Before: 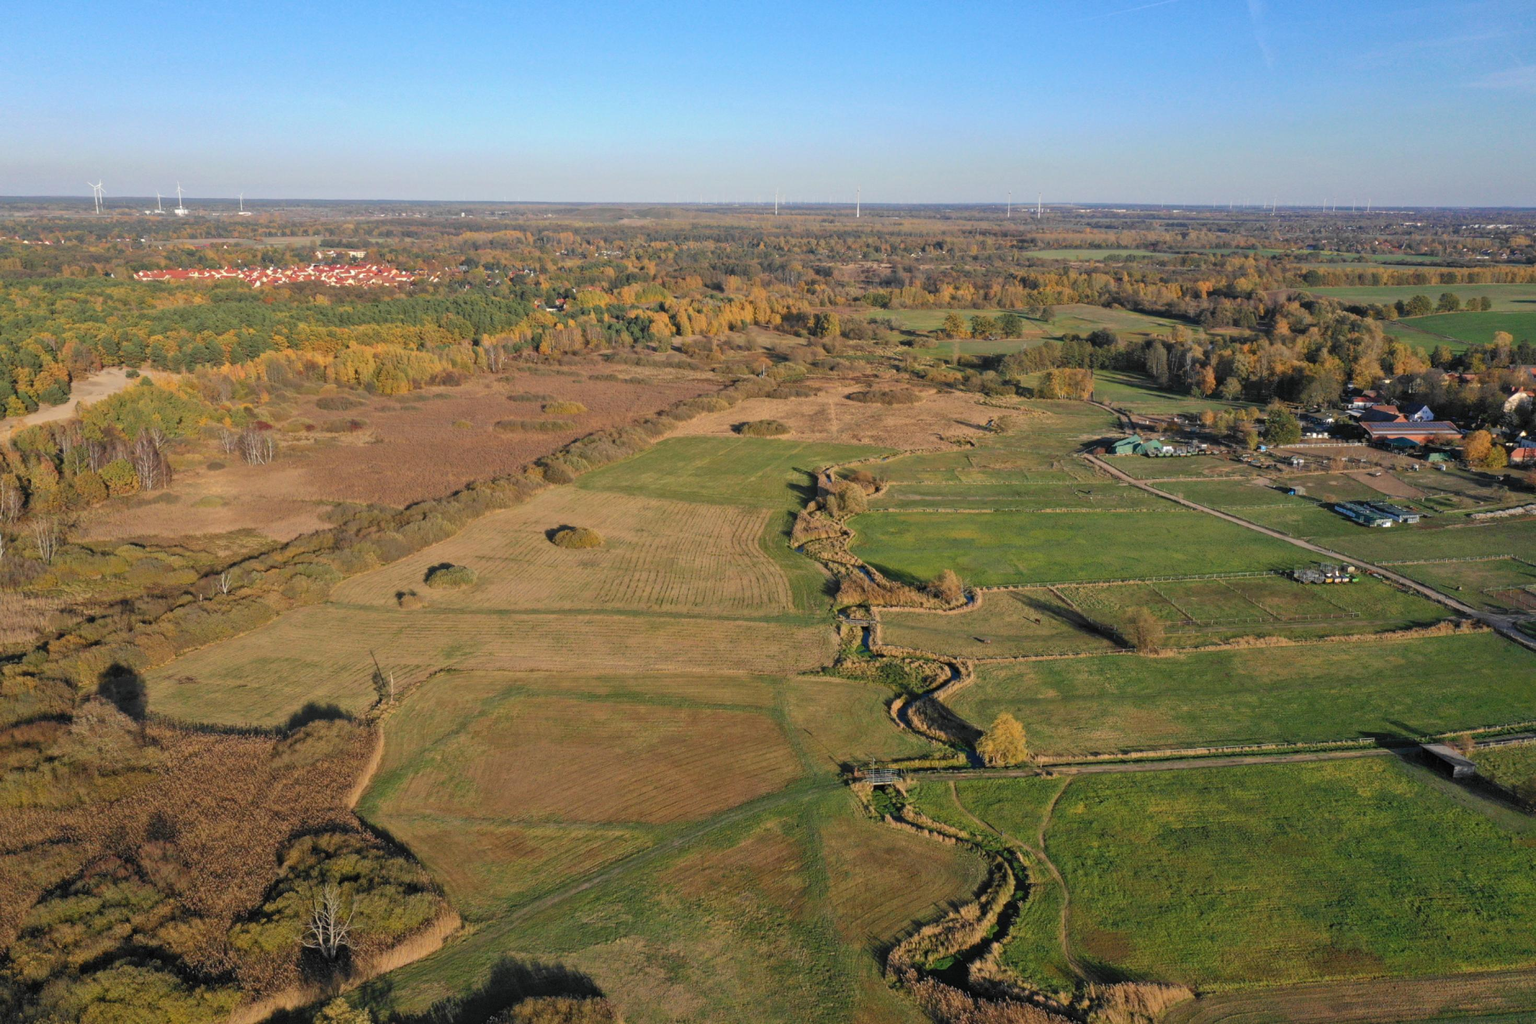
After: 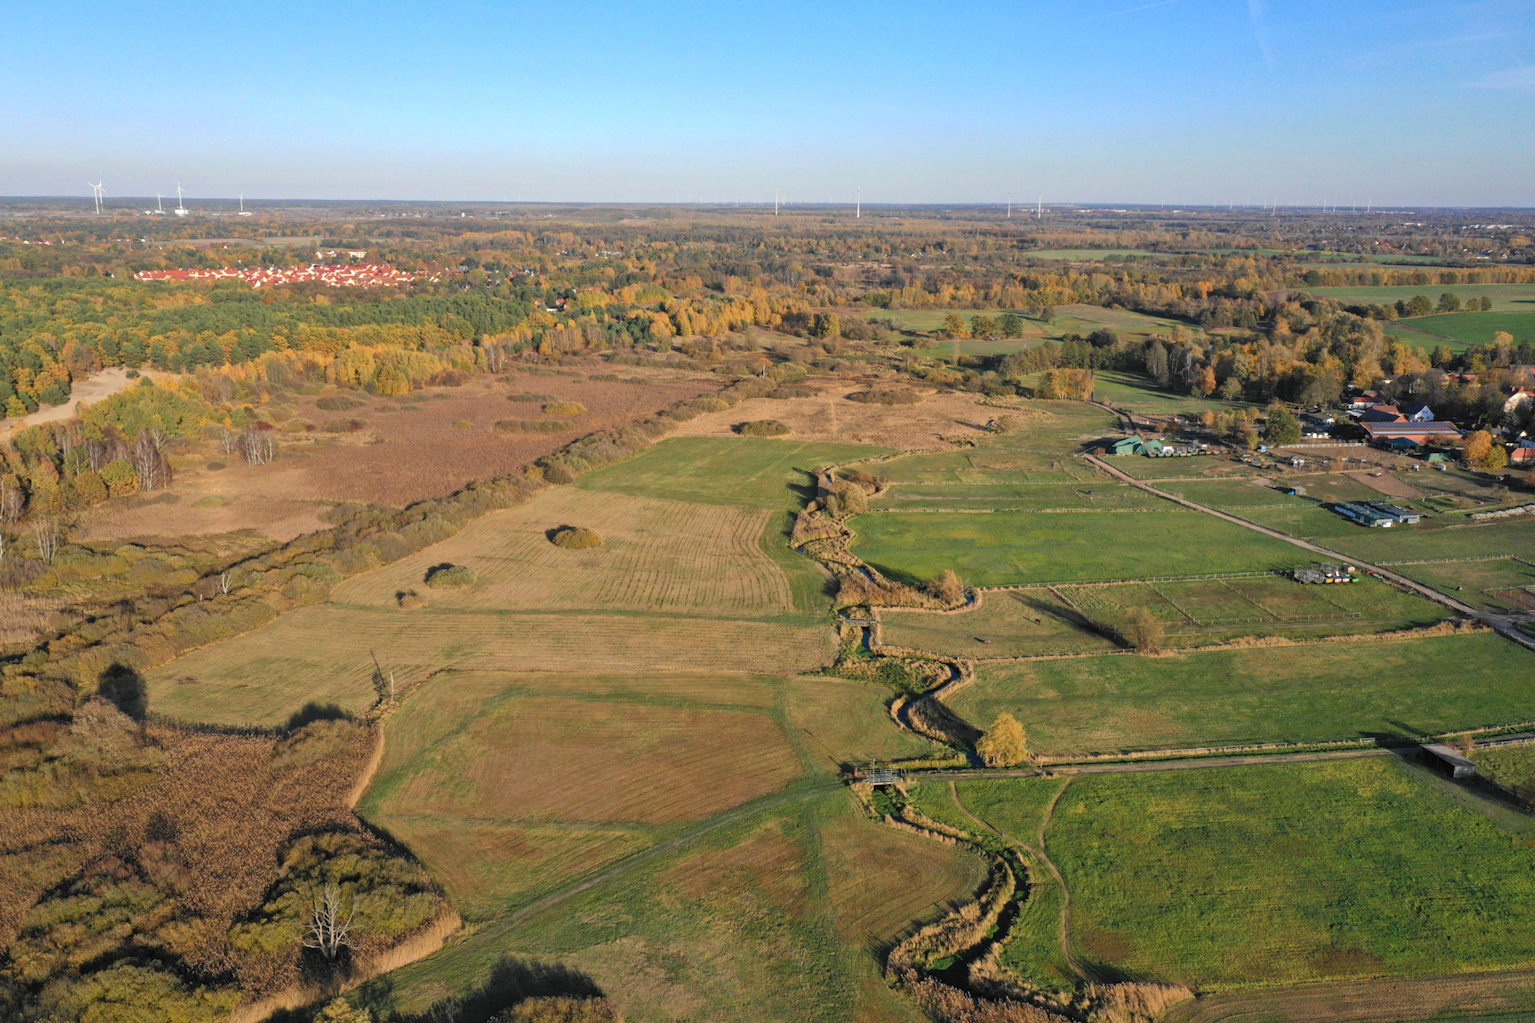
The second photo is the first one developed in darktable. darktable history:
exposure: exposure 0.195 EV, compensate highlight preservation false
